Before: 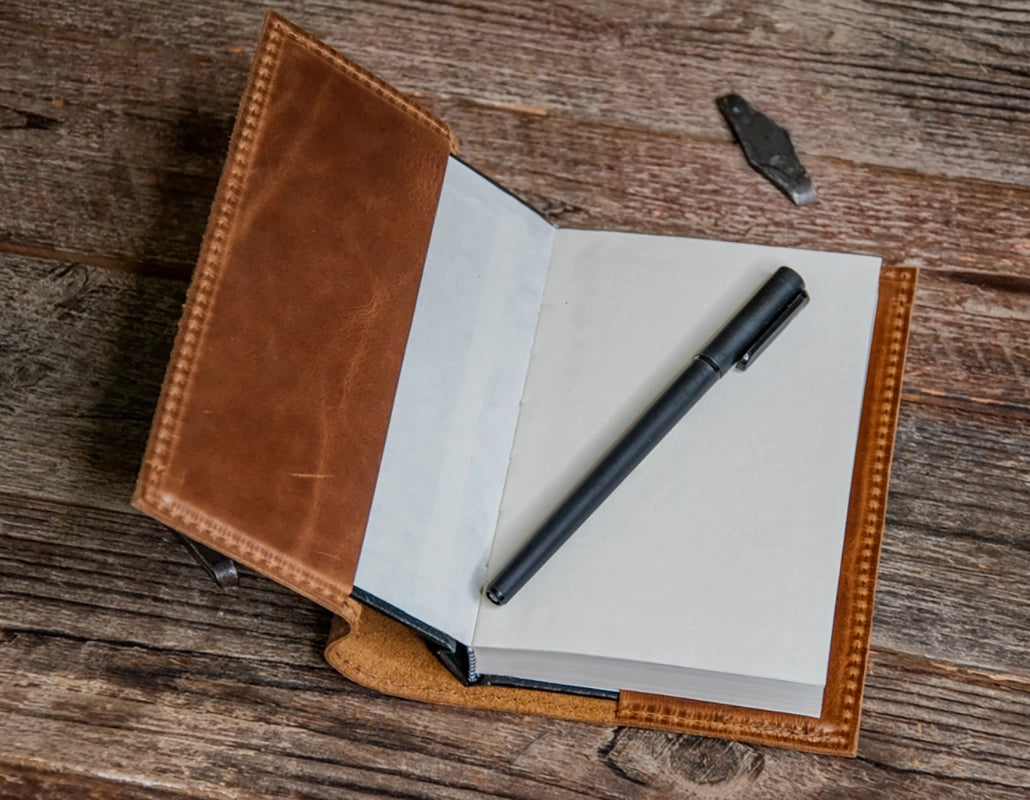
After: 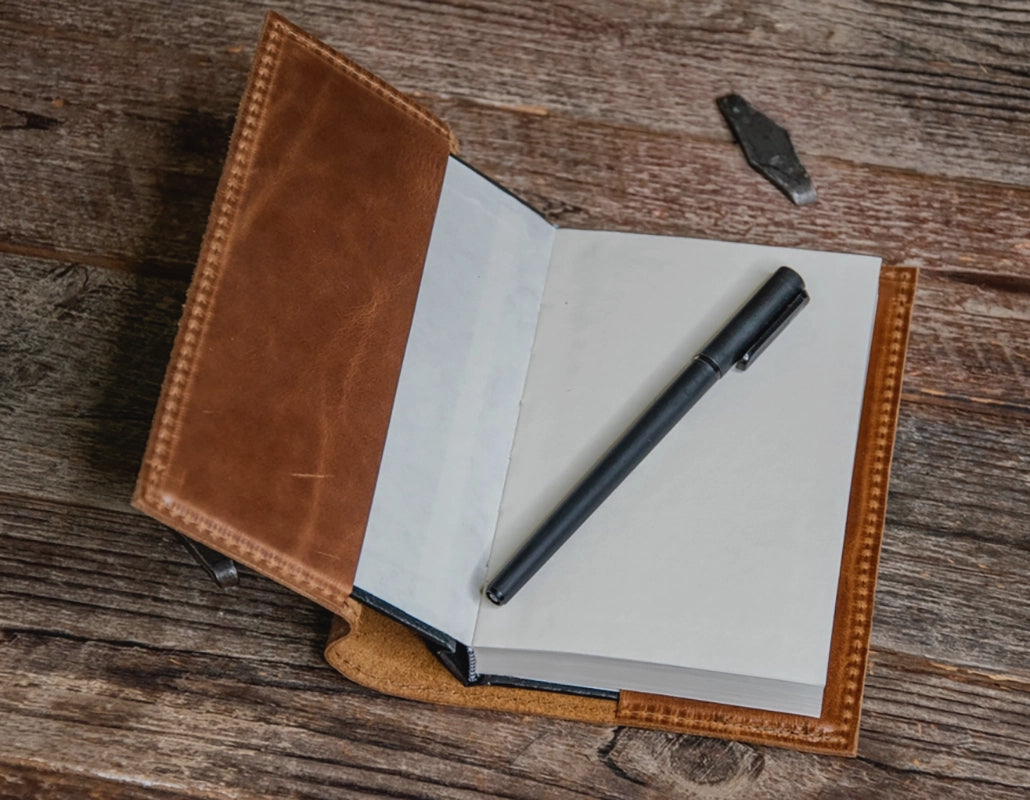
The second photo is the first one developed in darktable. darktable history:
contrast brightness saturation: contrast -0.08, brightness -0.04, saturation -0.11
exposure: compensate highlight preservation false
